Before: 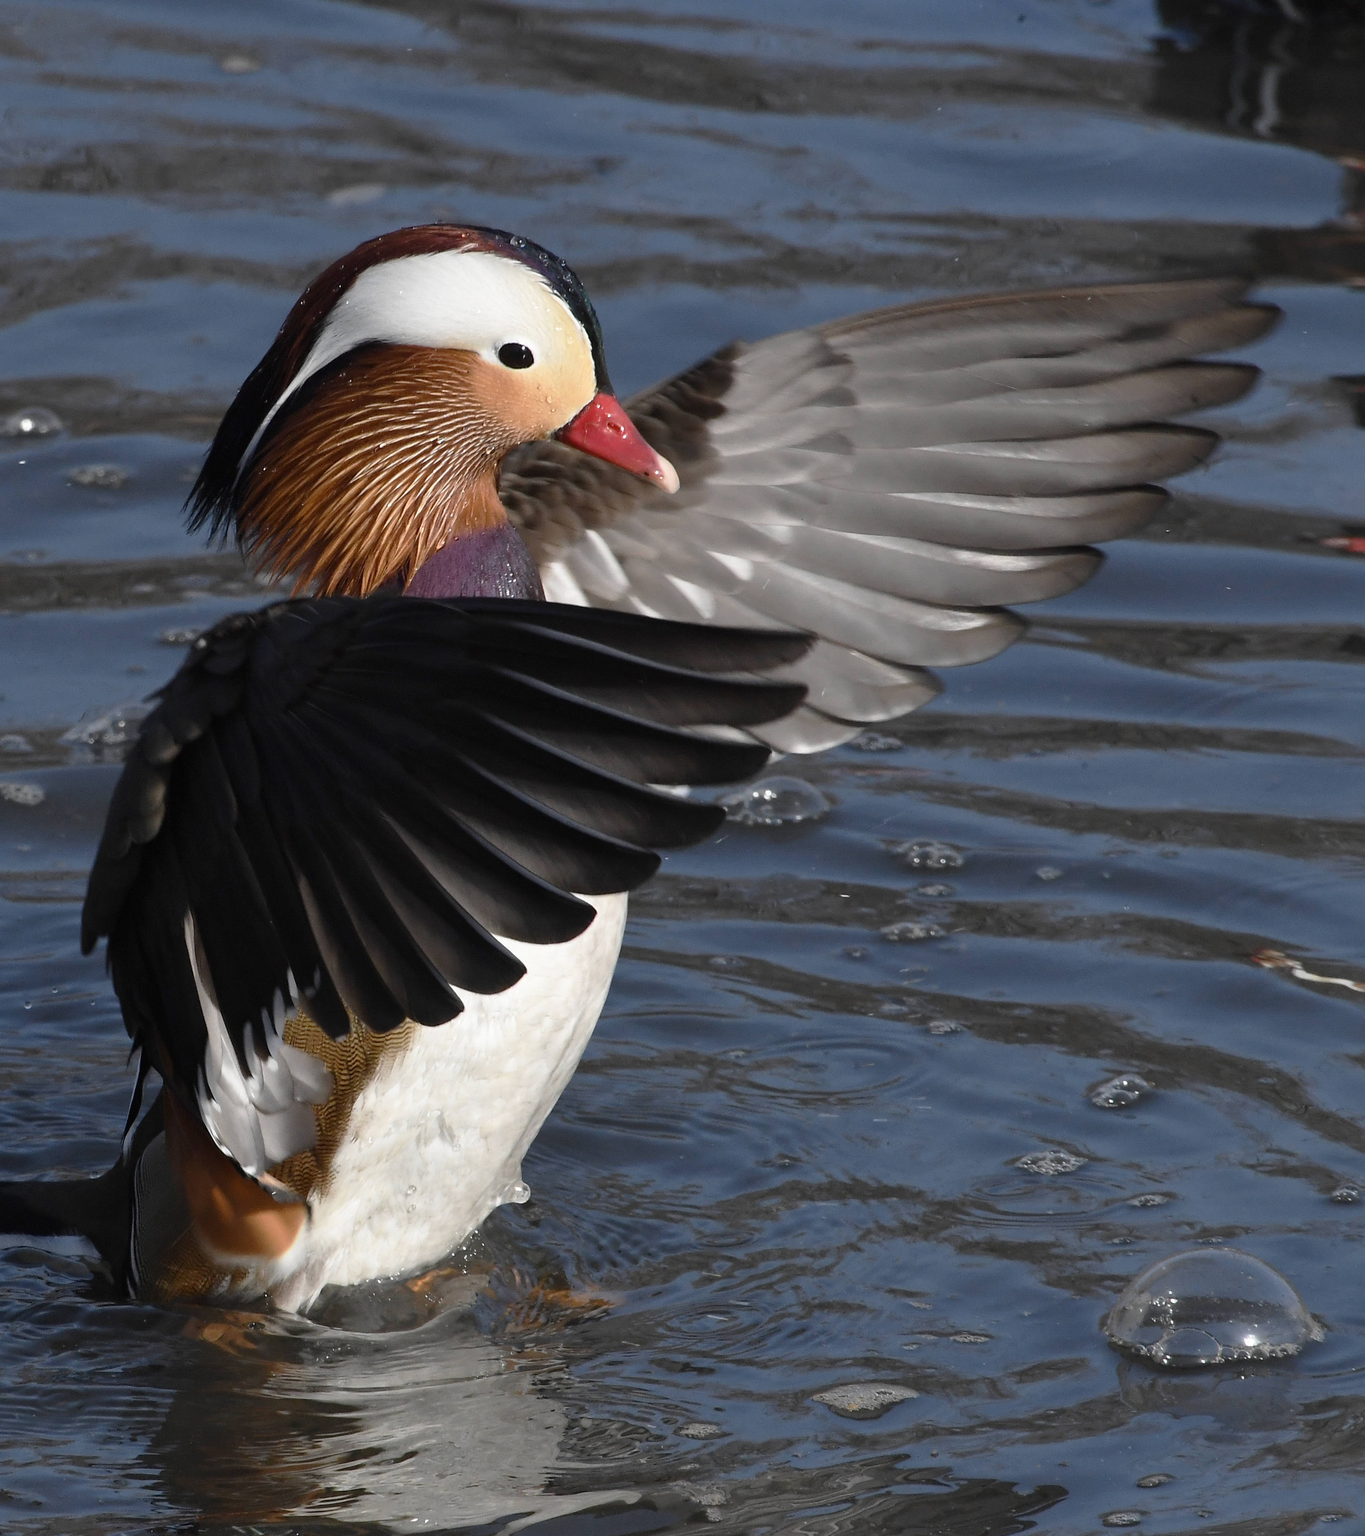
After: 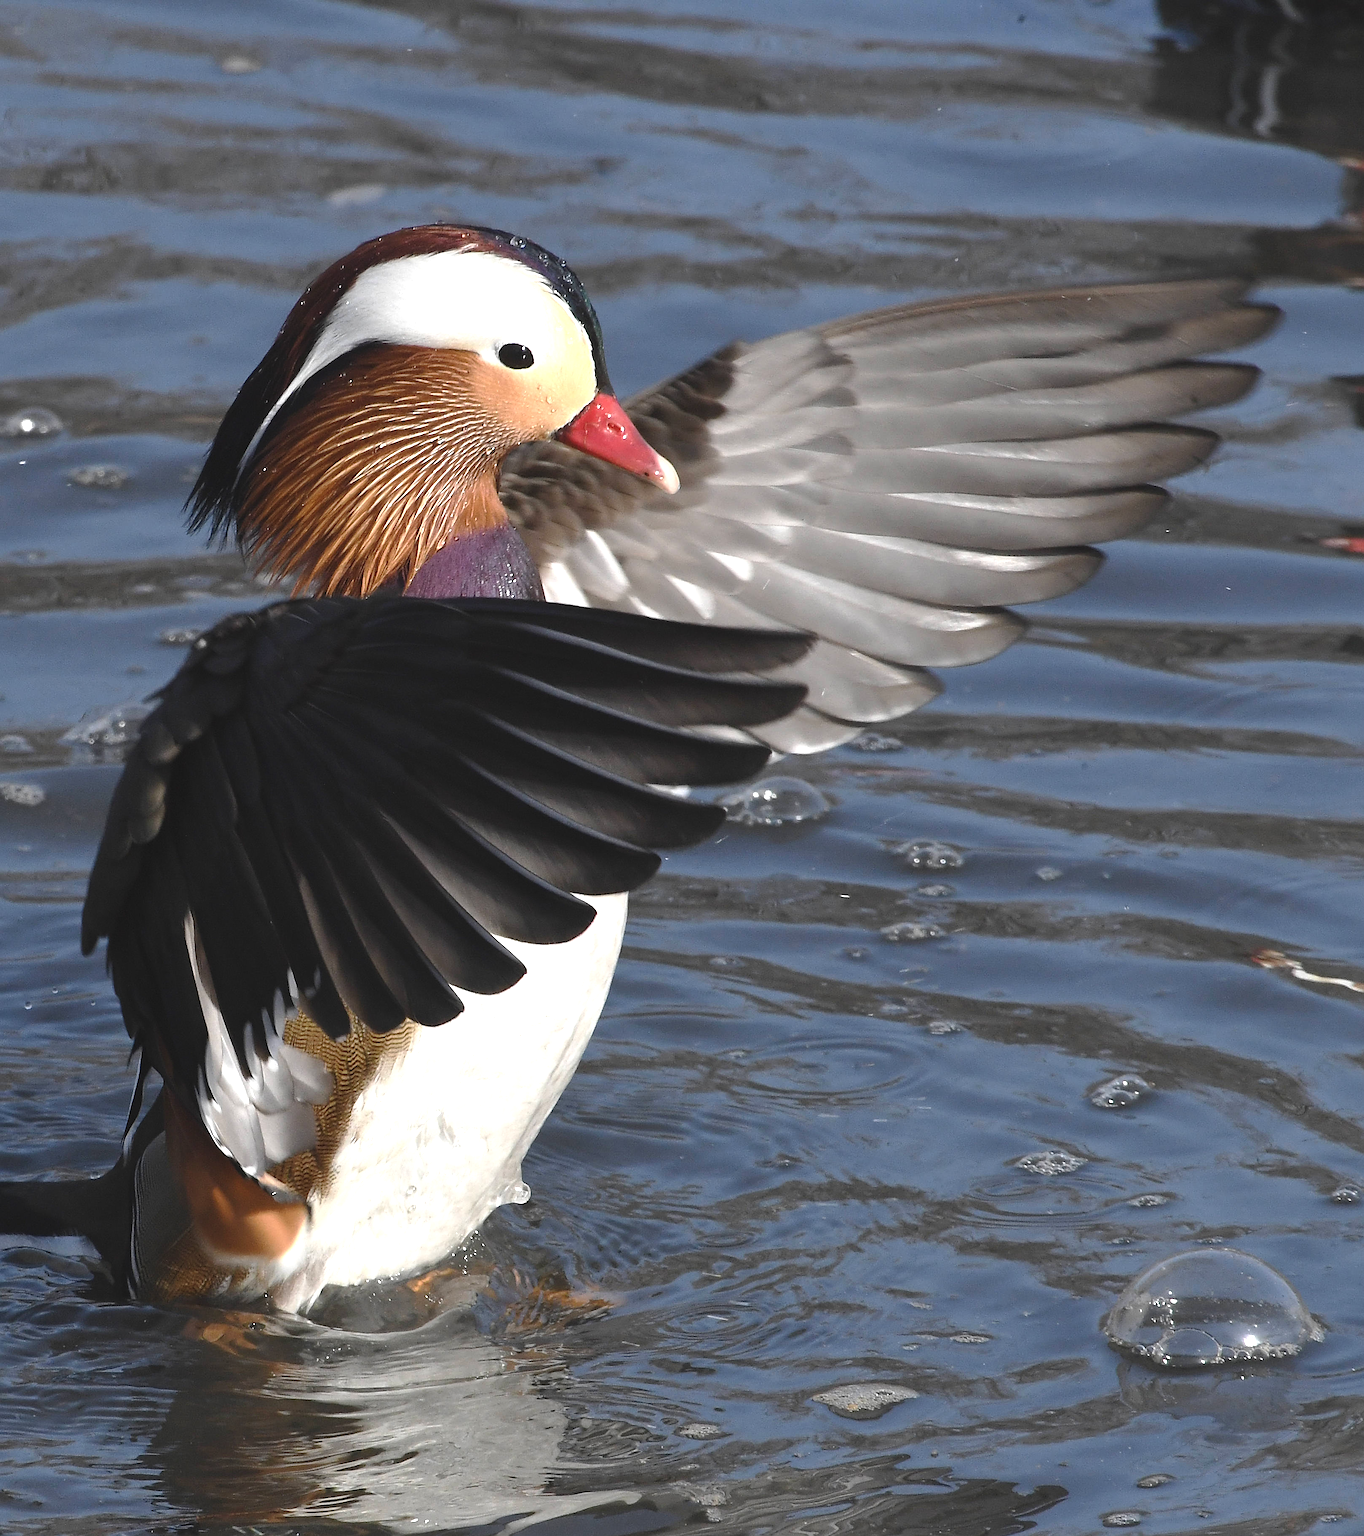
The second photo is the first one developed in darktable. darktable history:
exposure: black level correction -0.005, exposure 0.624 EV, compensate highlight preservation false
sharpen: on, module defaults
